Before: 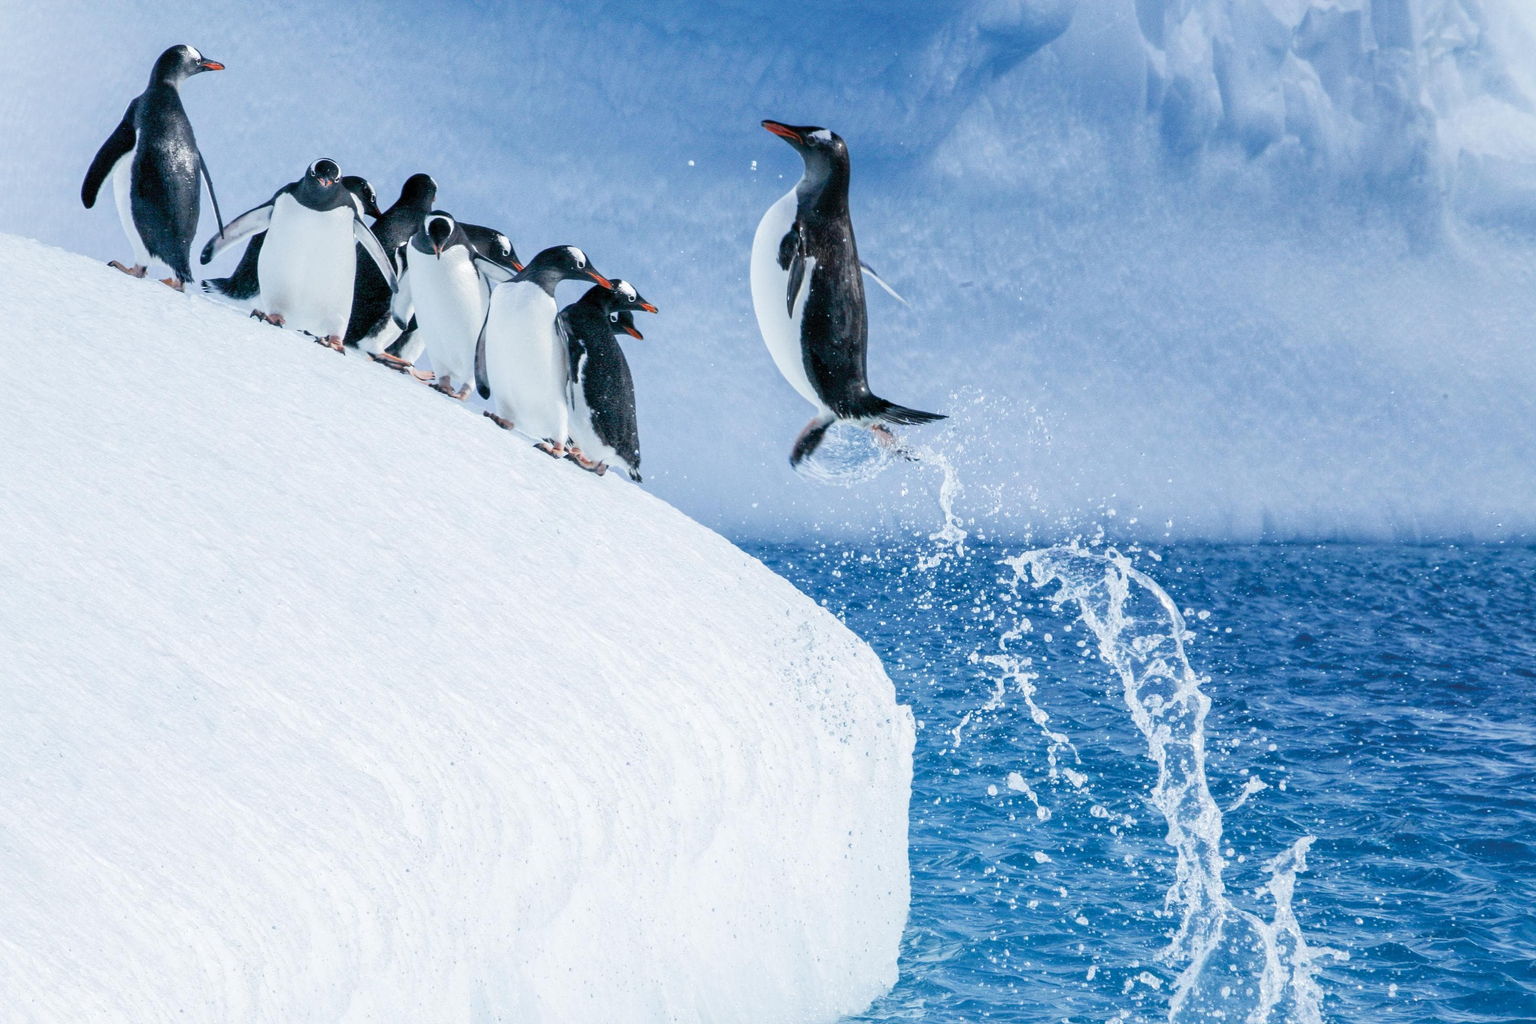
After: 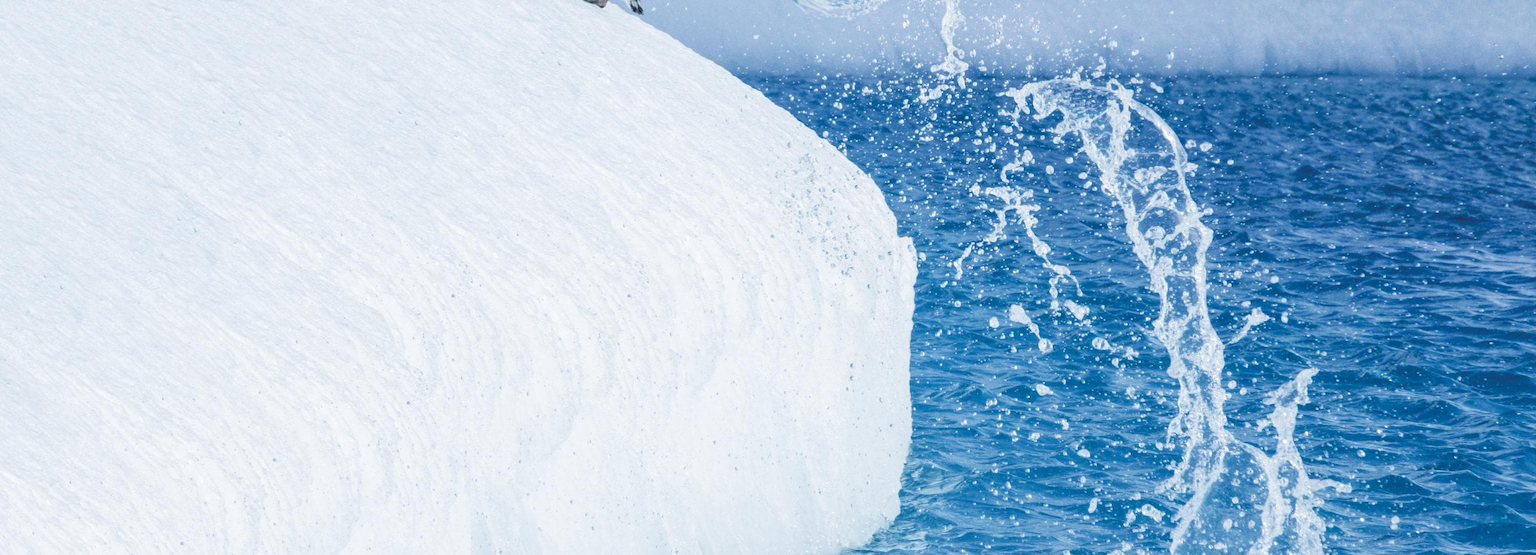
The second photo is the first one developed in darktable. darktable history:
crop and rotate: top 45.784%, right 0.109%
